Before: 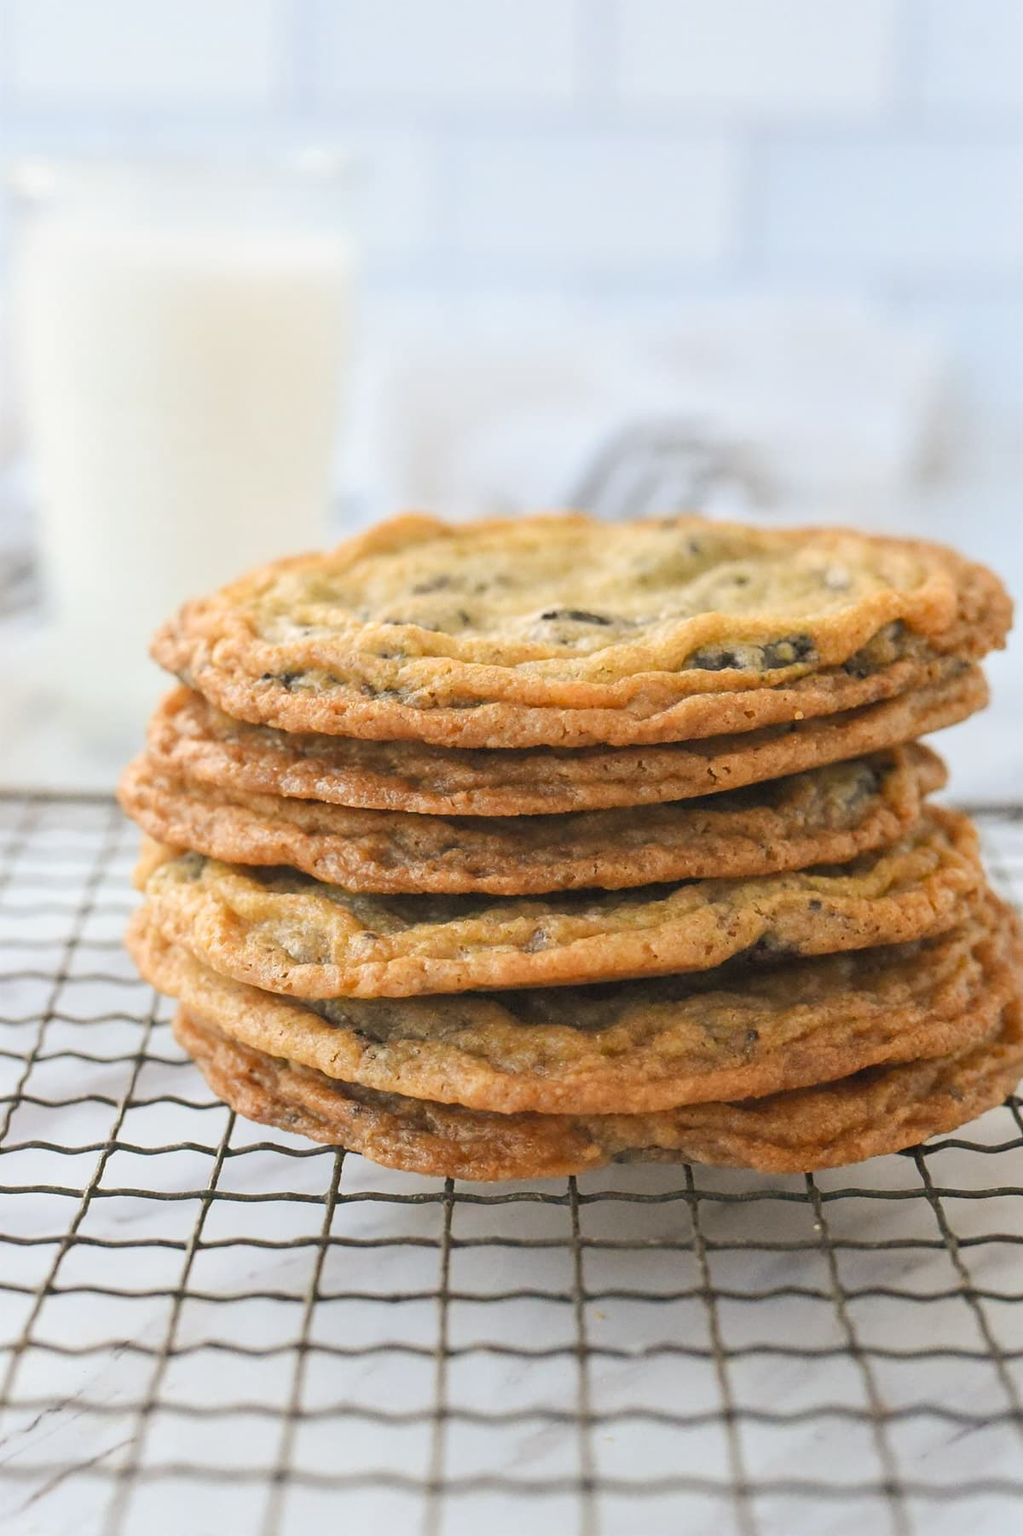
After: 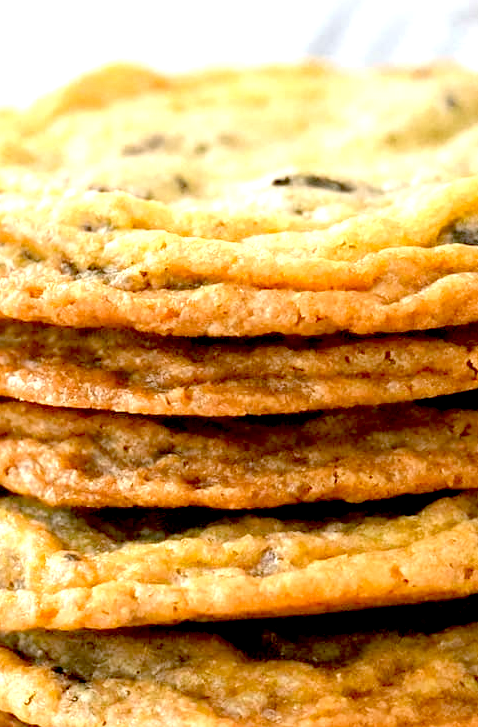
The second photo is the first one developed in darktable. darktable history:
crop: left 30.312%, top 30.044%, right 29.777%, bottom 29.557%
exposure: black level correction 0.035, exposure 0.91 EV, compensate highlight preservation false
